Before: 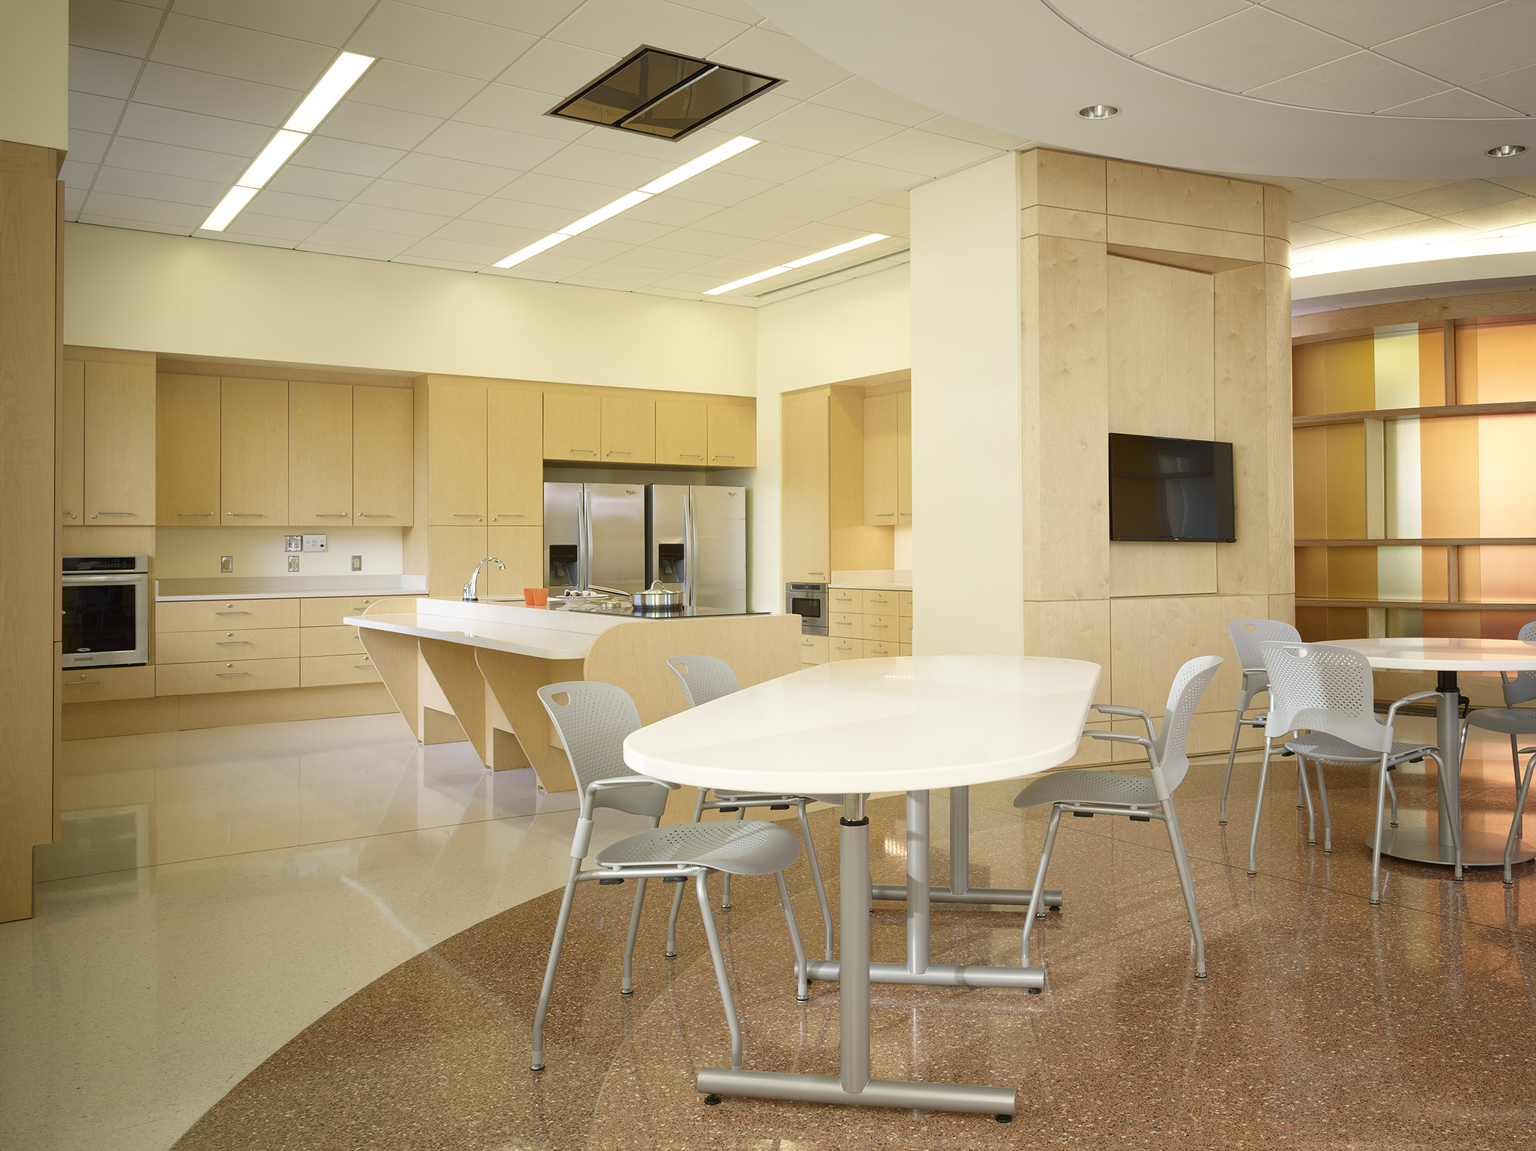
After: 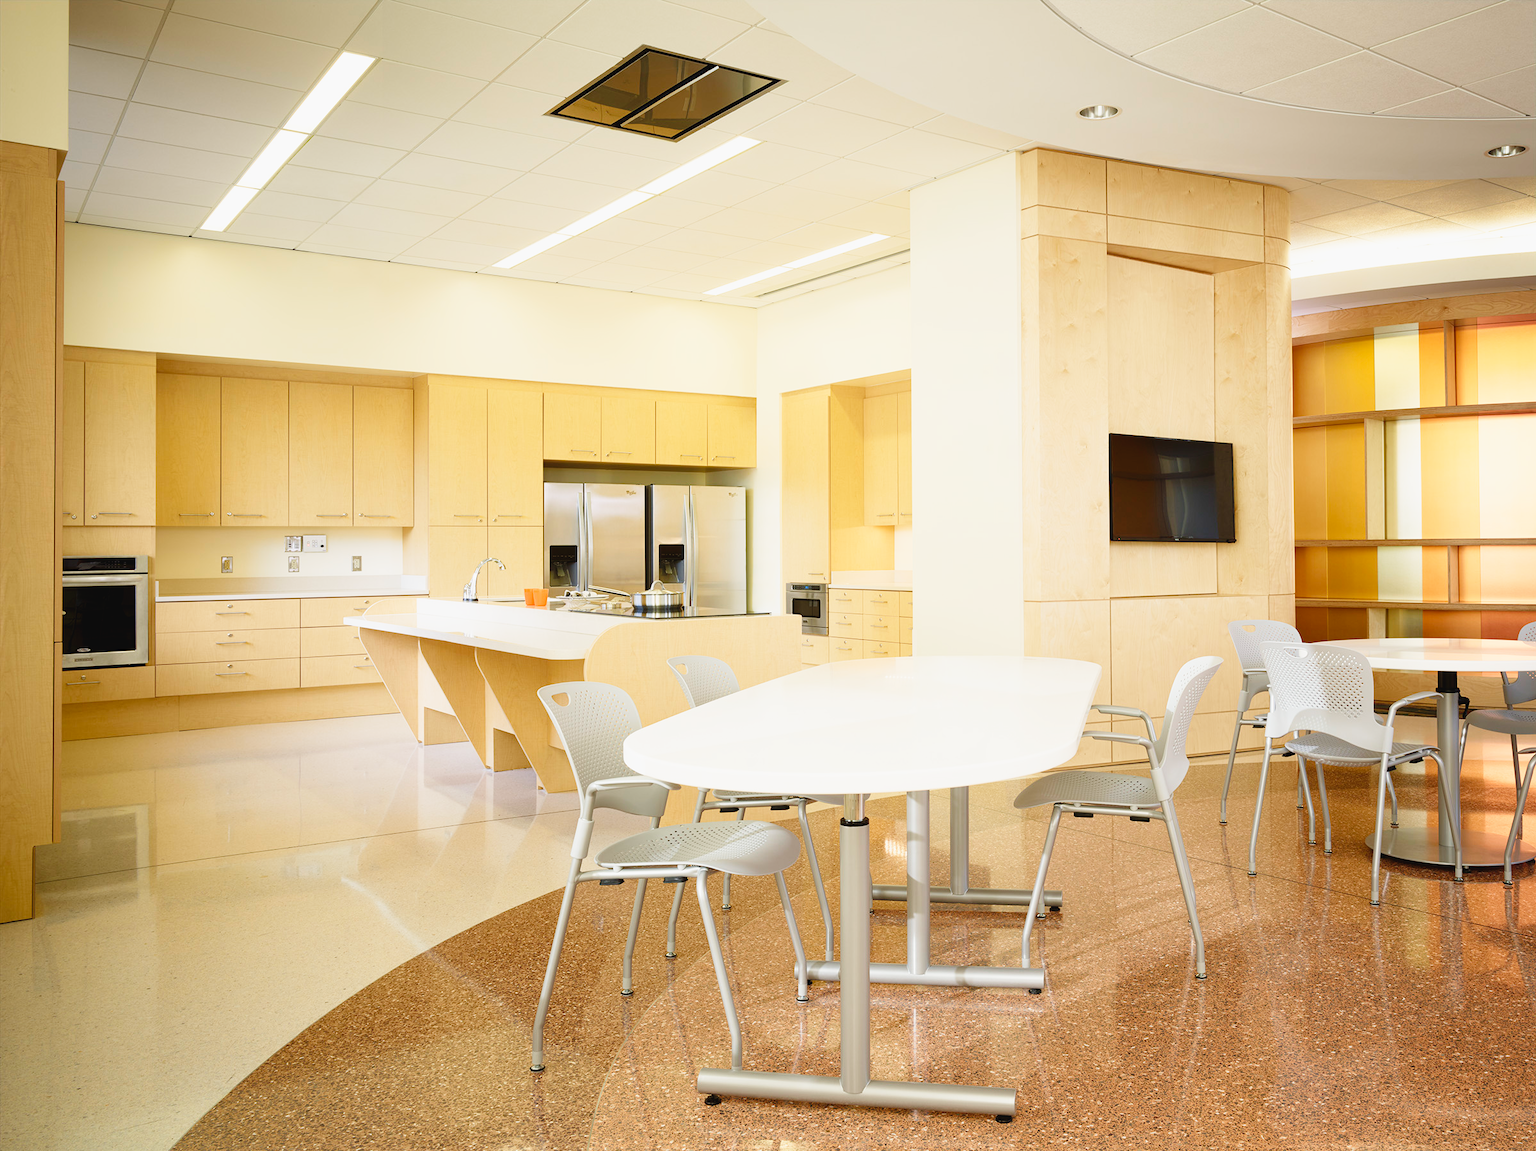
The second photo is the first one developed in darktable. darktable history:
tone curve: curves: ch0 [(0.003, 0.032) (0.037, 0.037) (0.142, 0.117) (0.279, 0.311) (0.405, 0.49) (0.526, 0.651) (0.722, 0.857) (0.875, 0.946) (1, 0.98)]; ch1 [(0, 0) (0.305, 0.325) (0.453, 0.437) (0.482, 0.473) (0.501, 0.498) (0.515, 0.523) (0.559, 0.591) (0.6, 0.659) (0.656, 0.71) (1, 1)]; ch2 [(0, 0) (0.323, 0.277) (0.424, 0.396) (0.479, 0.484) (0.499, 0.502) (0.515, 0.537) (0.564, 0.595) (0.644, 0.703) (0.742, 0.803) (1, 1)], preserve colors none
